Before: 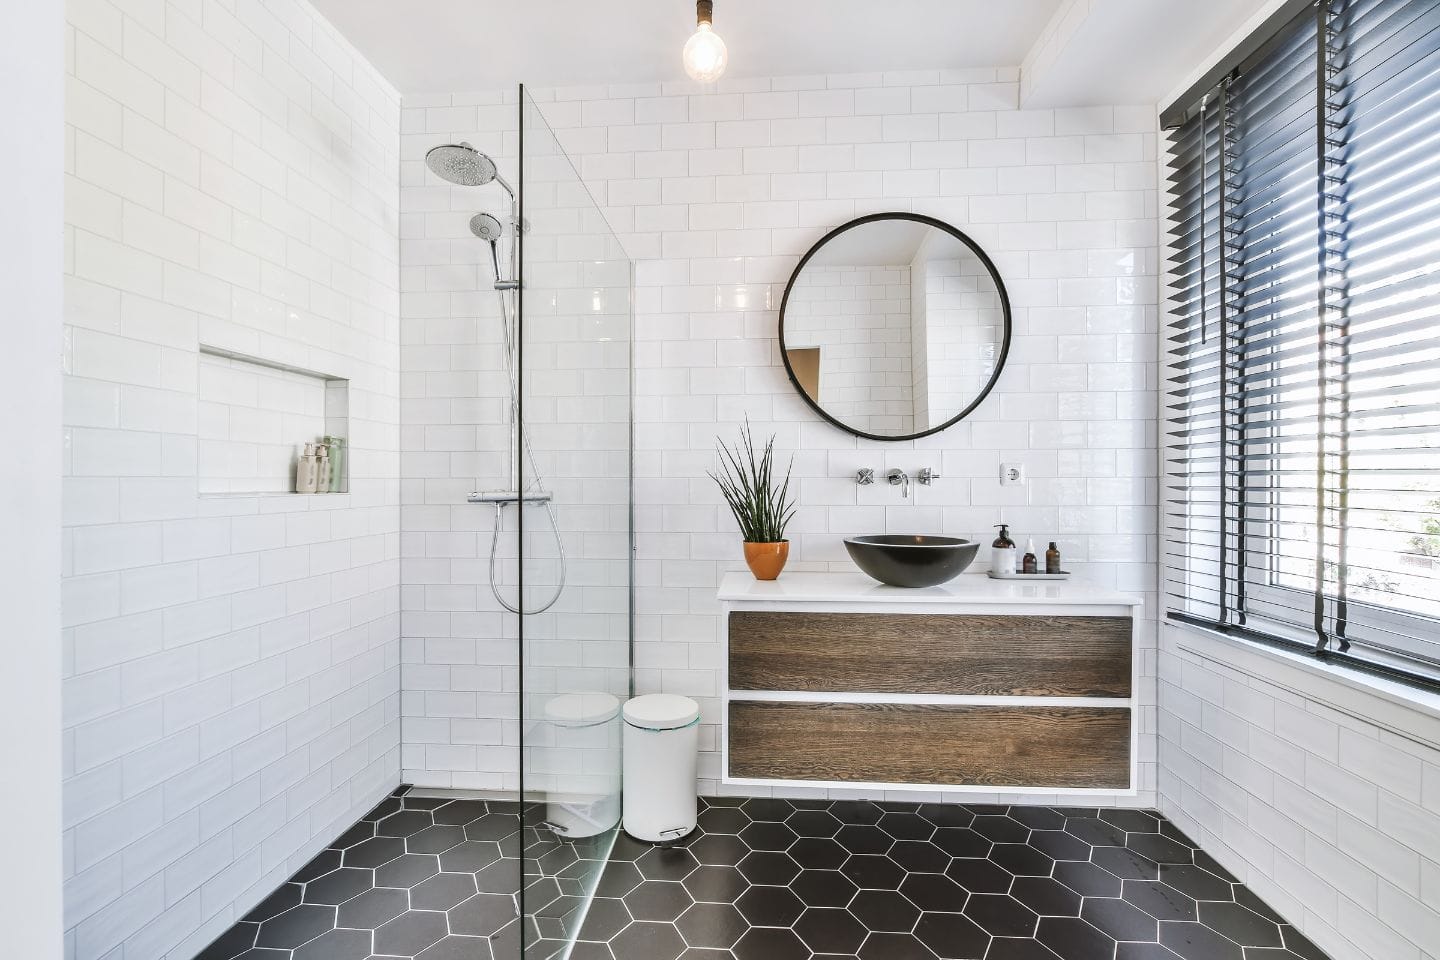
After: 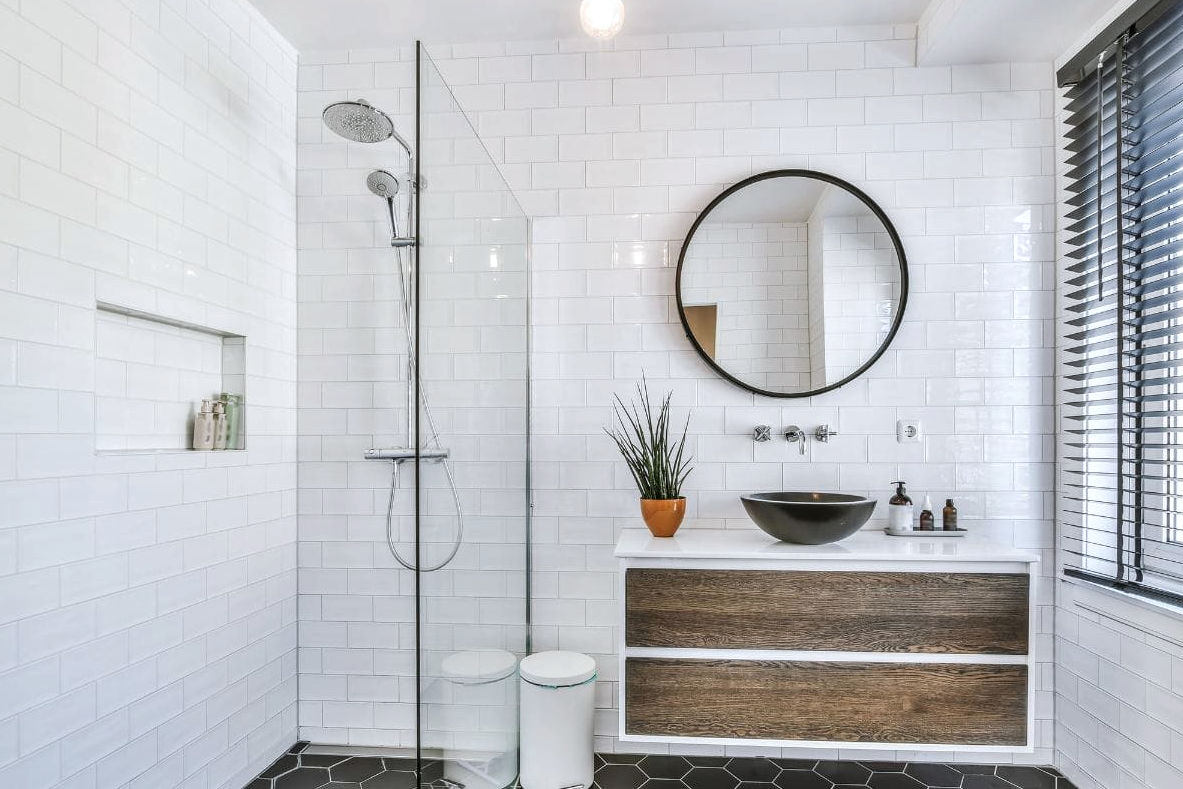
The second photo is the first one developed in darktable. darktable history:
local contrast: on, module defaults
crop and rotate: left 7.196%, top 4.574%, right 10.605%, bottom 13.178%
white balance: red 0.988, blue 1.017
